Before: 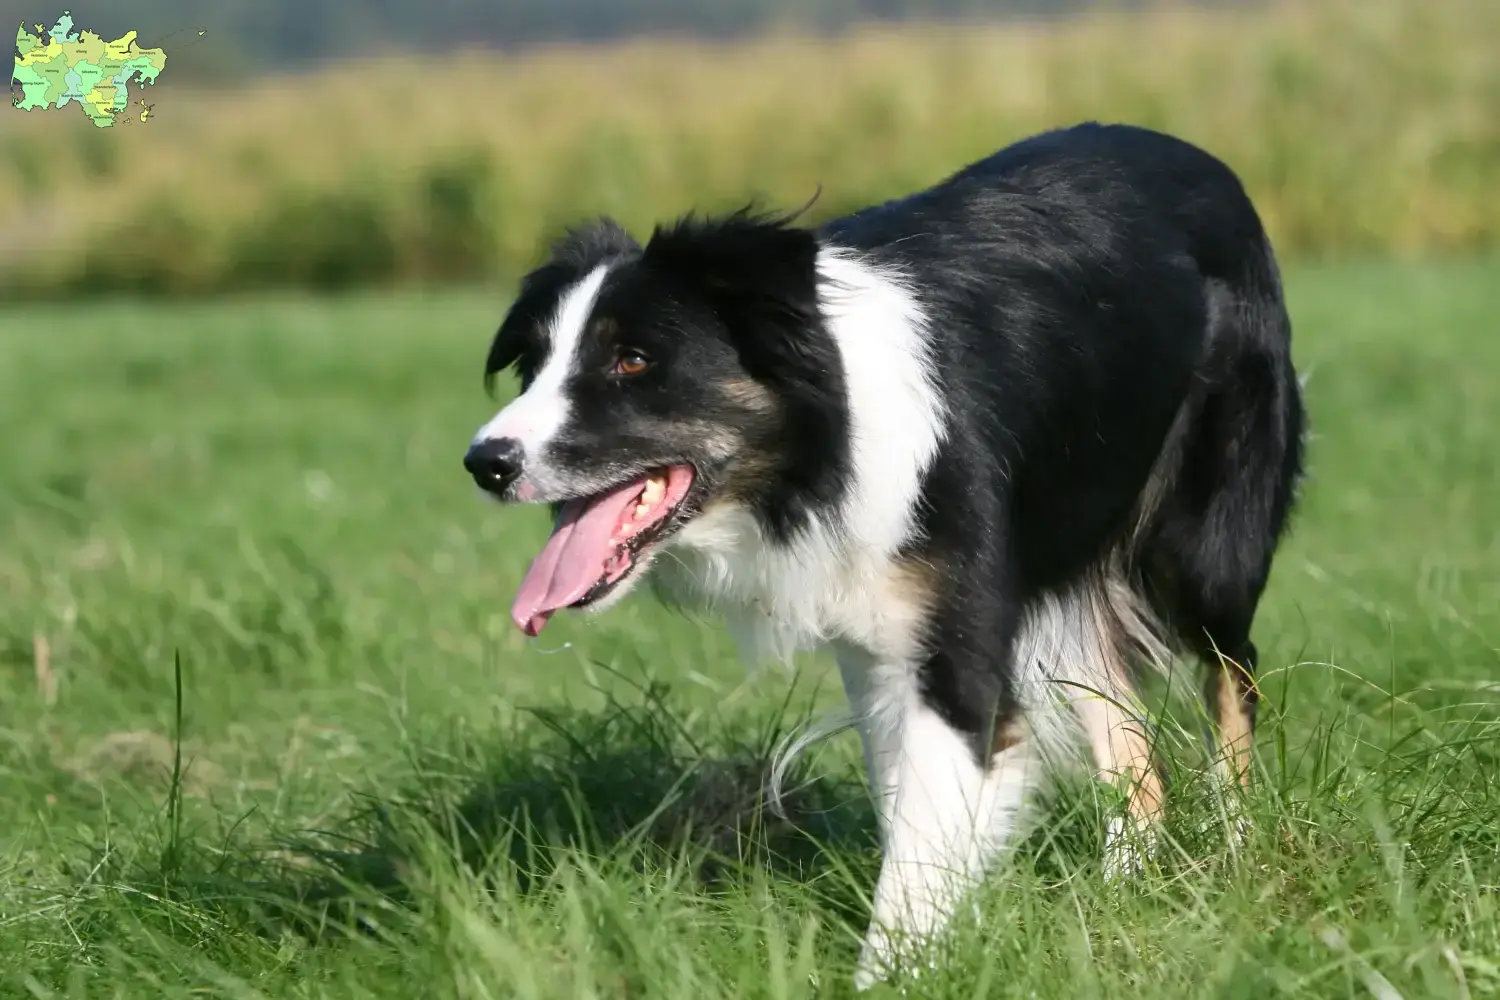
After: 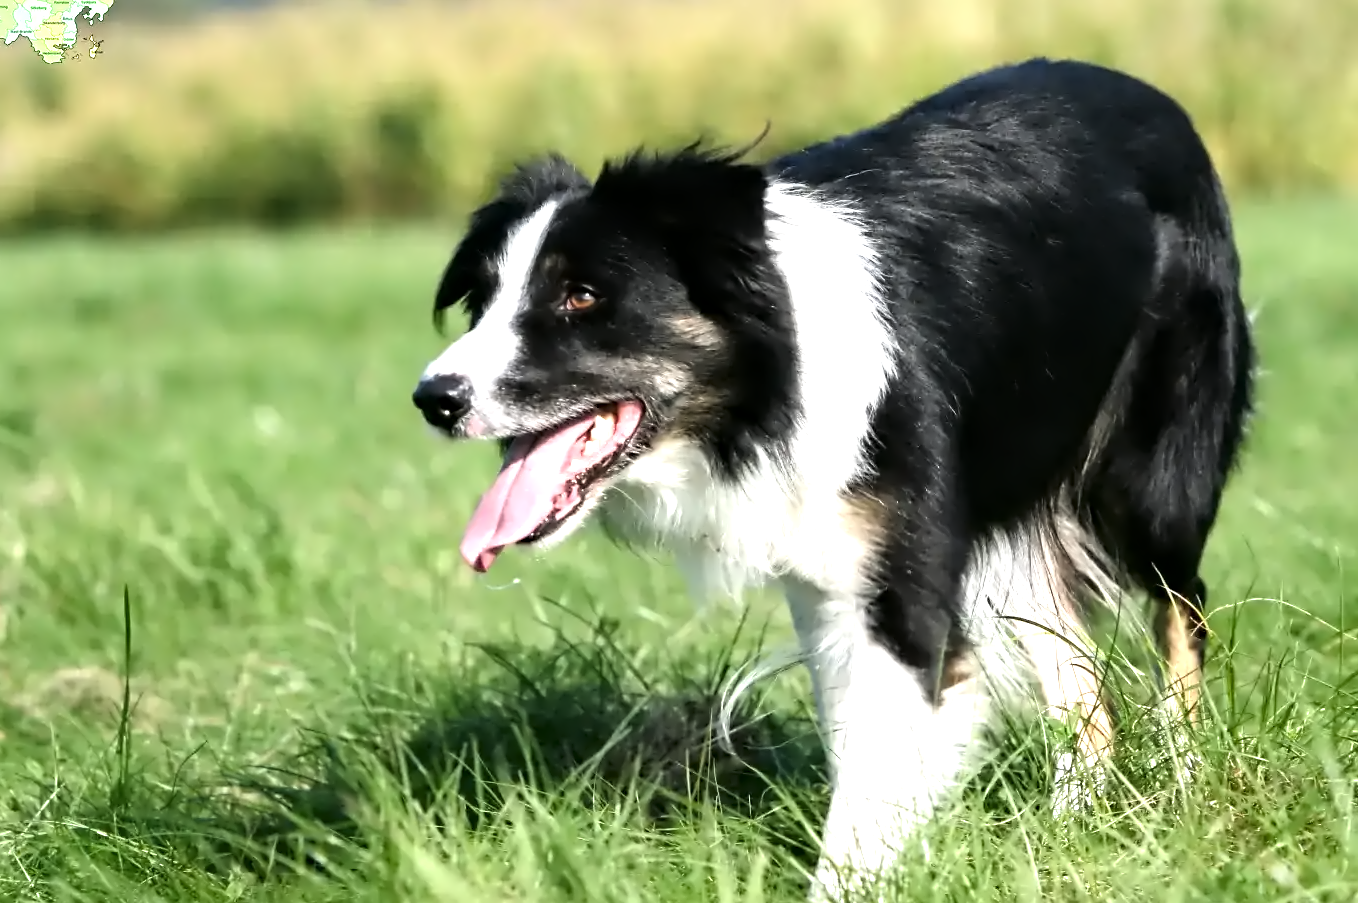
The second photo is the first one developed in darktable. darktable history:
shadows and highlights: shadows -12.68, white point adjustment 3.95, highlights 29.15, highlights color adjustment 49.22%
tone equalizer: -8 EV -0.718 EV, -7 EV -0.674 EV, -6 EV -0.581 EV, -5 EV -0.385 EV, -3 EV 0.368 EV, -2 EV 0.6 EV, -1 EV 0.684 EV, +0 EV 0.77 EV
color balance rgb: perceptual saturation grading › global saturation 0.336%, perceptual saturation grading › mid-tones 11.36%
contrast equalizer: y [[0.5, 0.542, 0.583, 0.625, 0.667, 0.708], [0.5 ×6], [0.5 ×6], [0, 0.033, 0.067, 0.1, 0.133, 0.167], [0, 0.05, 0.1, 0.15, 0.2, 0.25]], mix 0.515
crop: left 3.404%, top 6.489%, right 5.997%, bottom 3.208%
